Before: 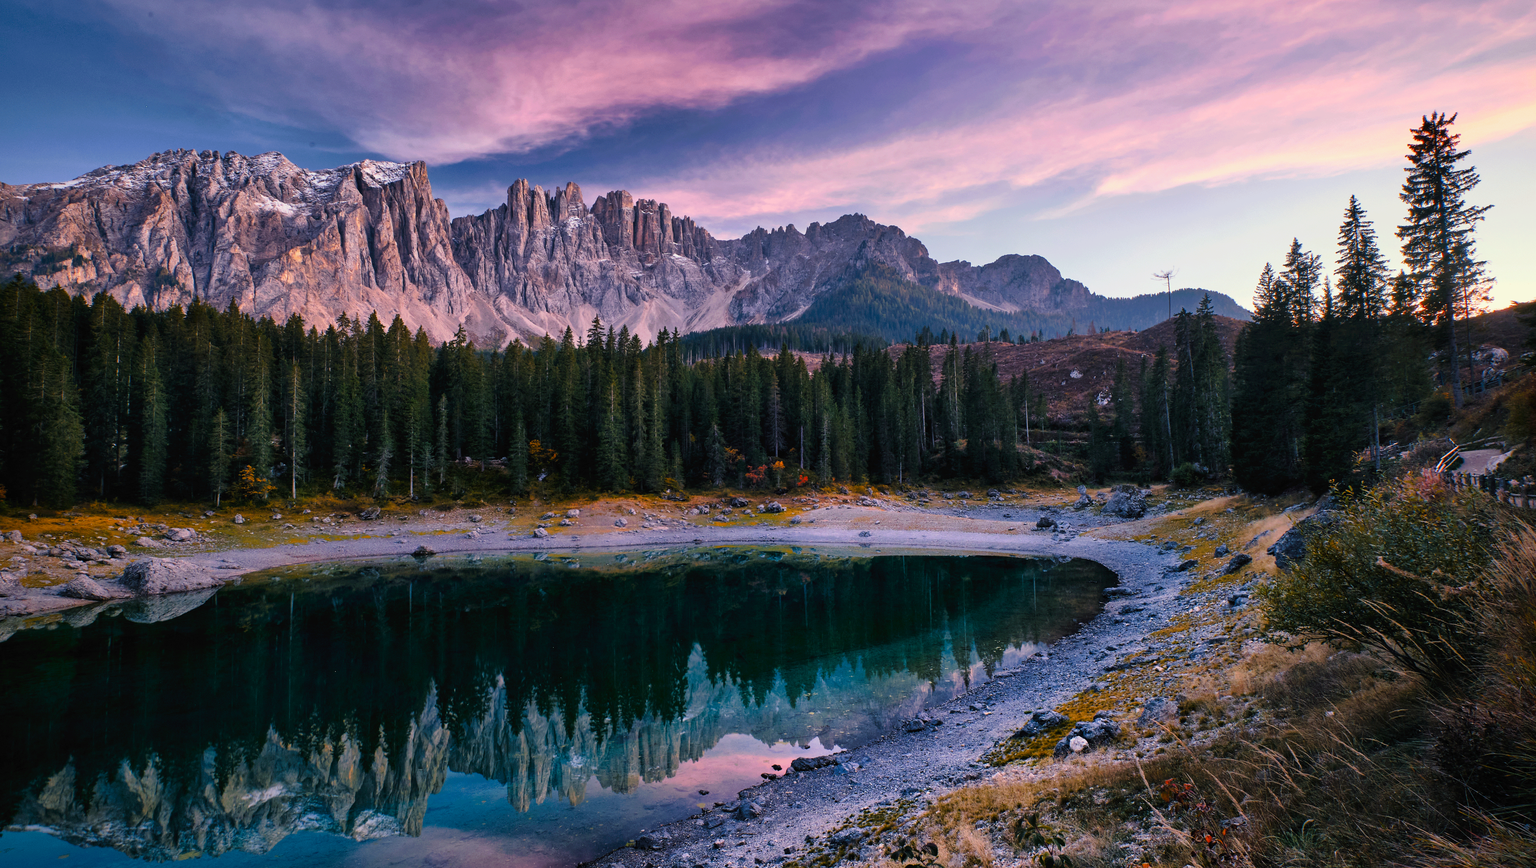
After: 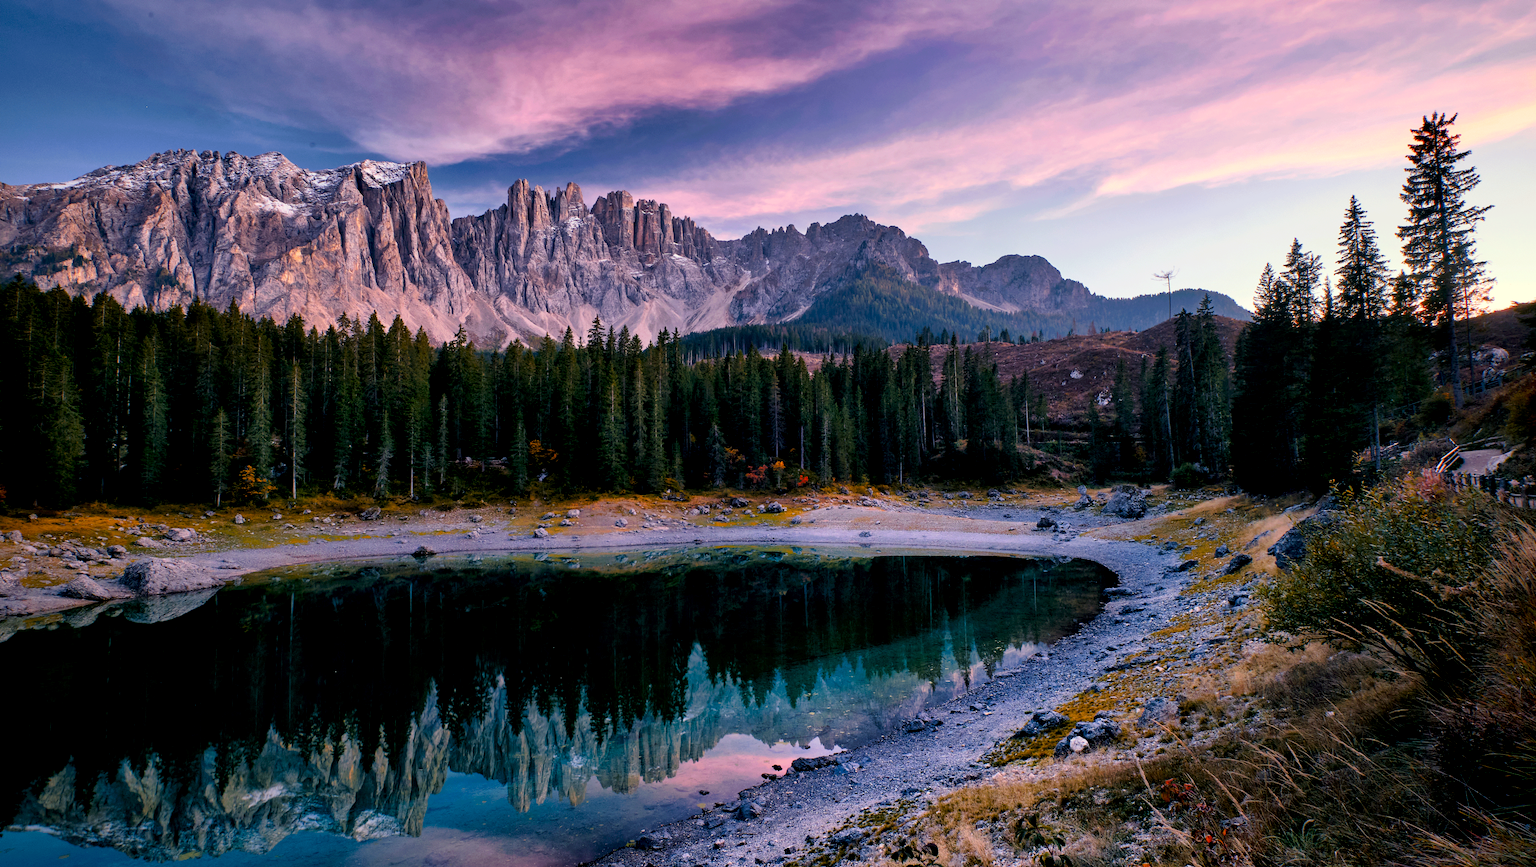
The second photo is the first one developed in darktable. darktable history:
exposure: black level correction 0.007, exposure 0.089 EV, compensate highlight preservation false
